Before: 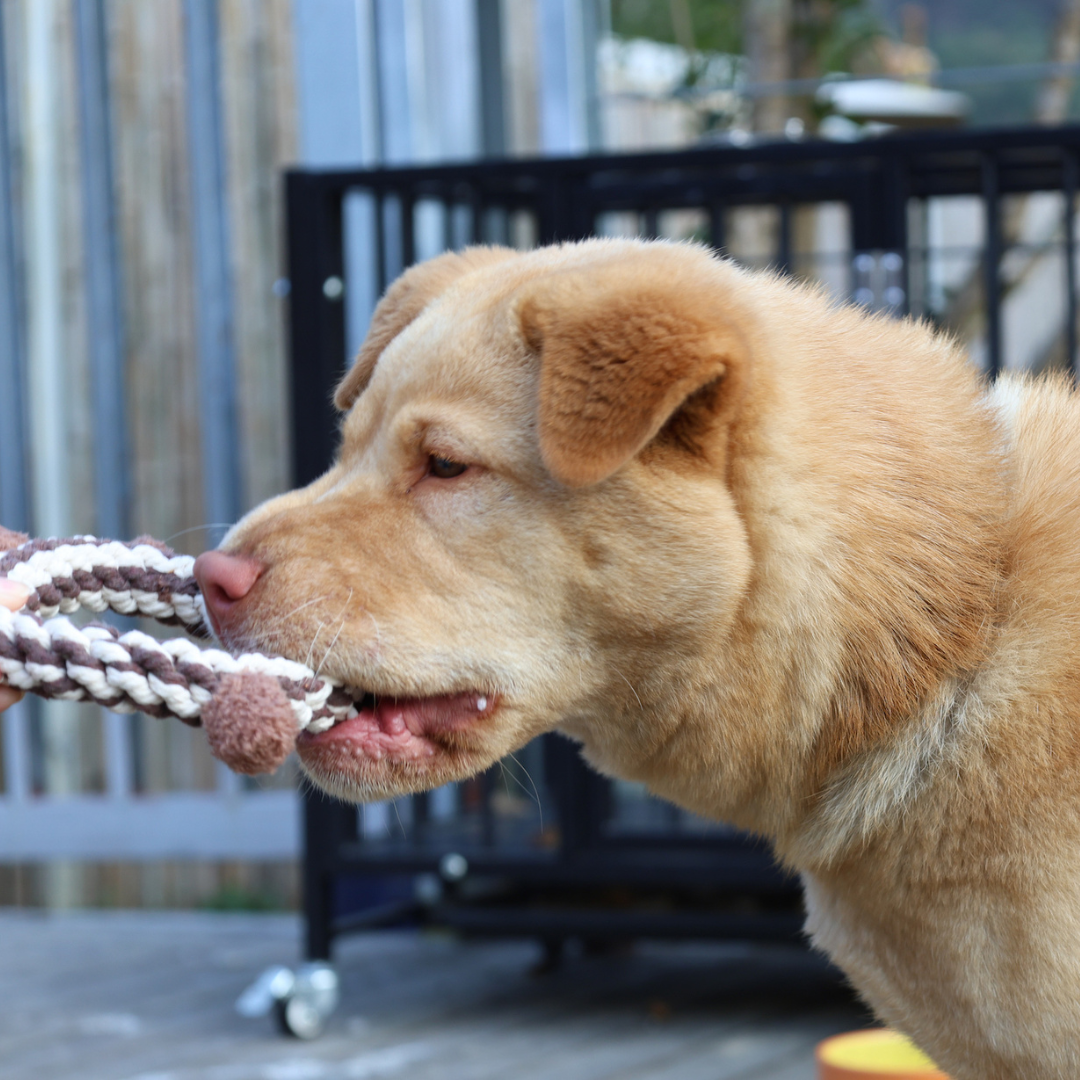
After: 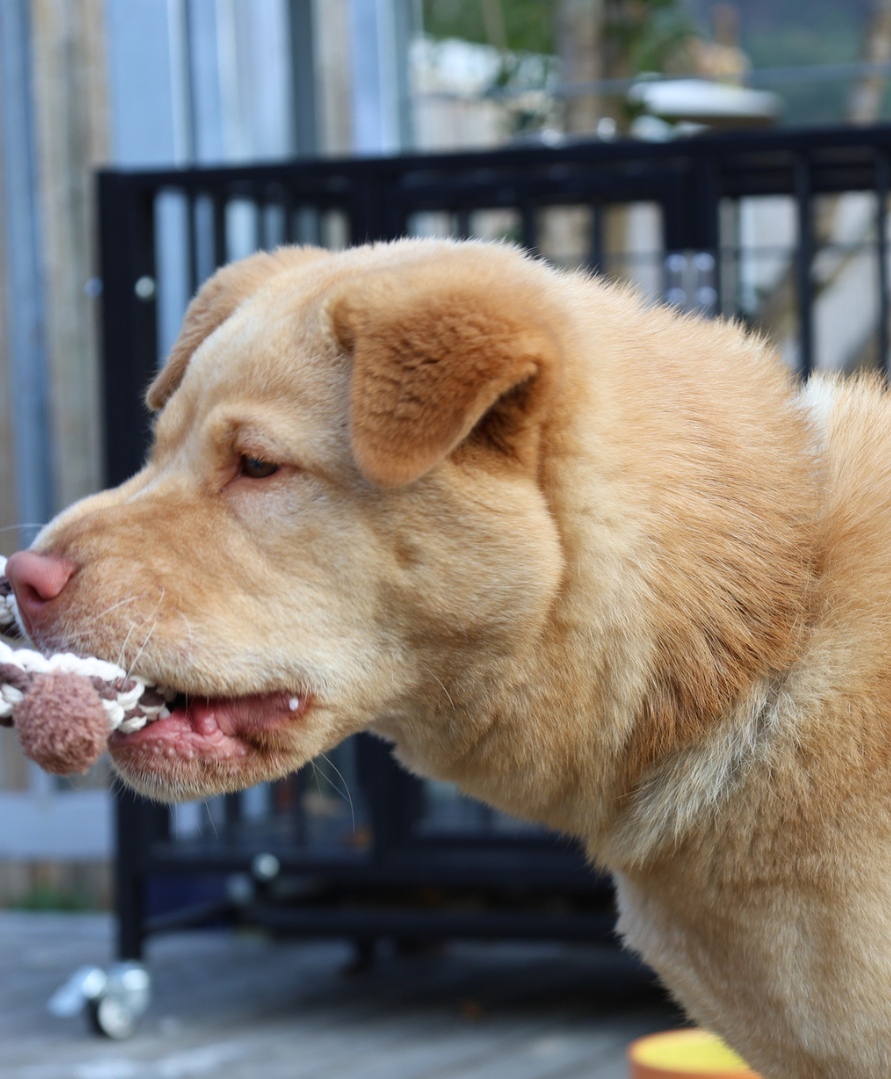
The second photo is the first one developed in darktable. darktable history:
crop: left 17.49%, bottom 0.017%
